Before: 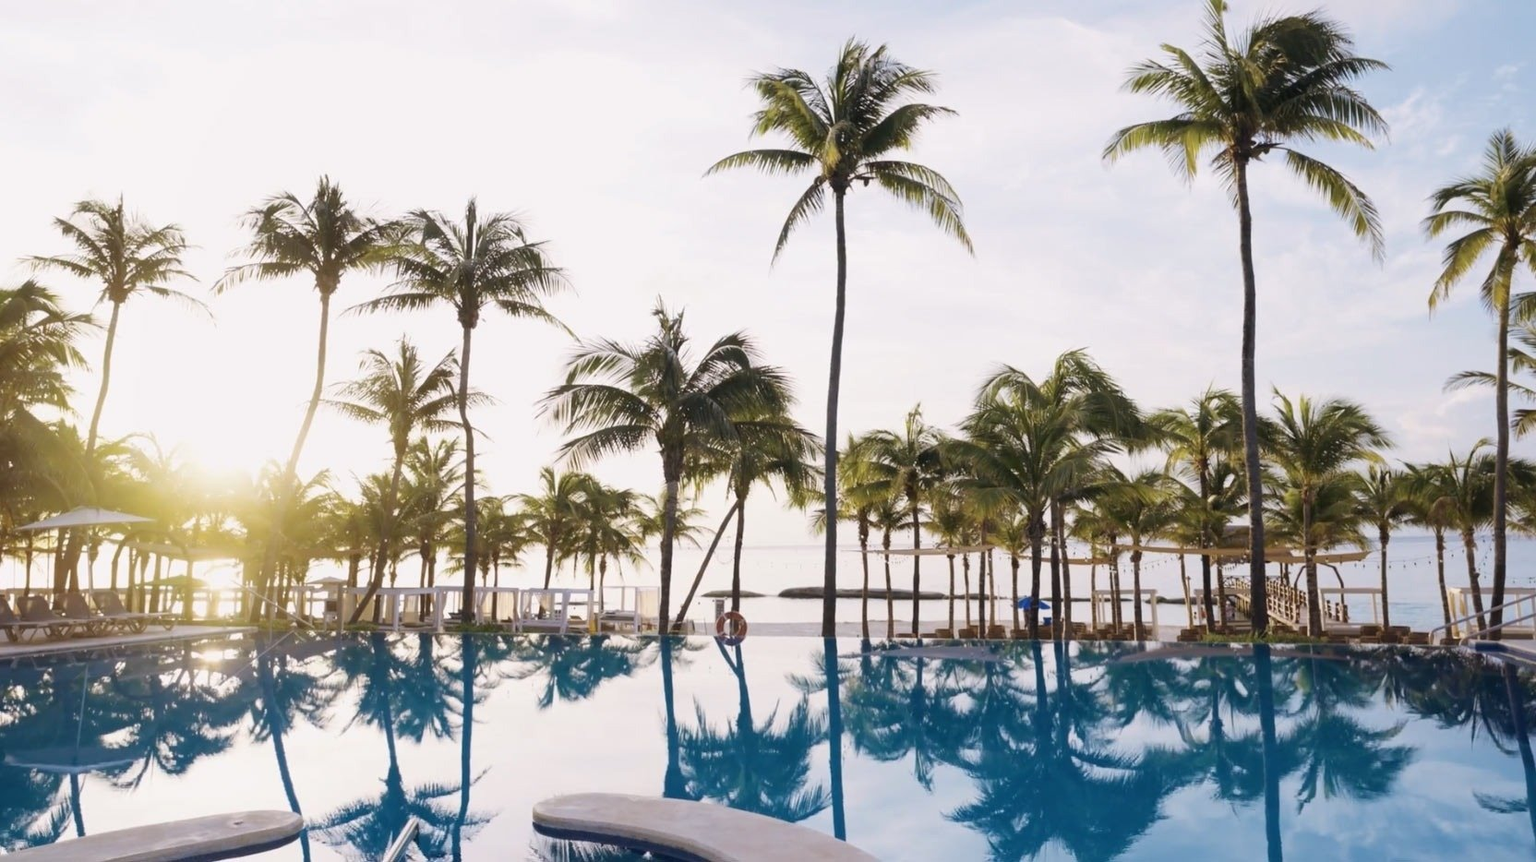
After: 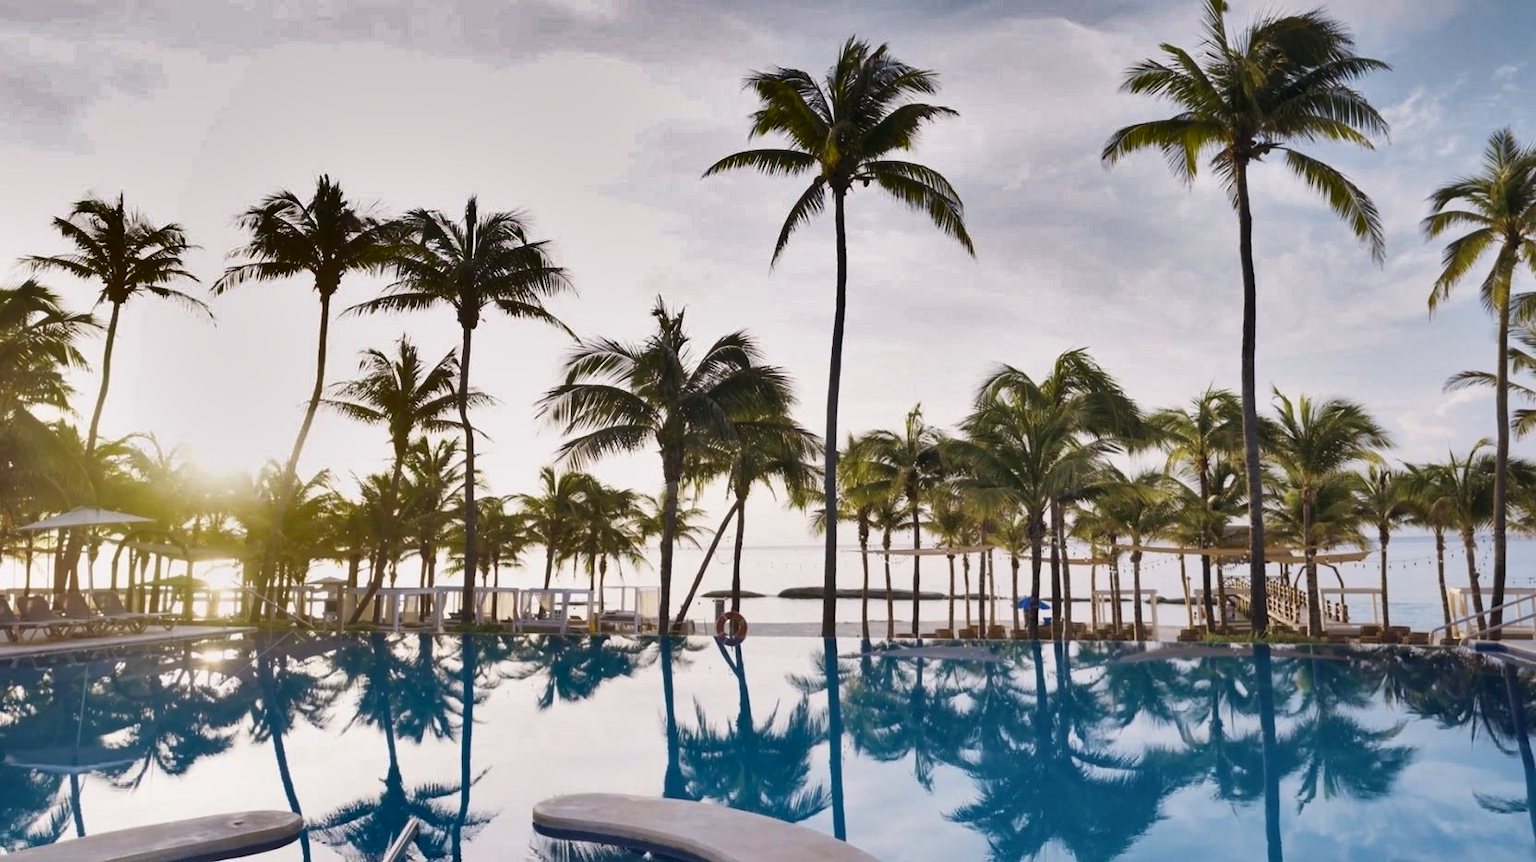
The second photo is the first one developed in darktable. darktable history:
shadows and highlights: shadows 20.81, highlights -82.3, soften with gaussian
